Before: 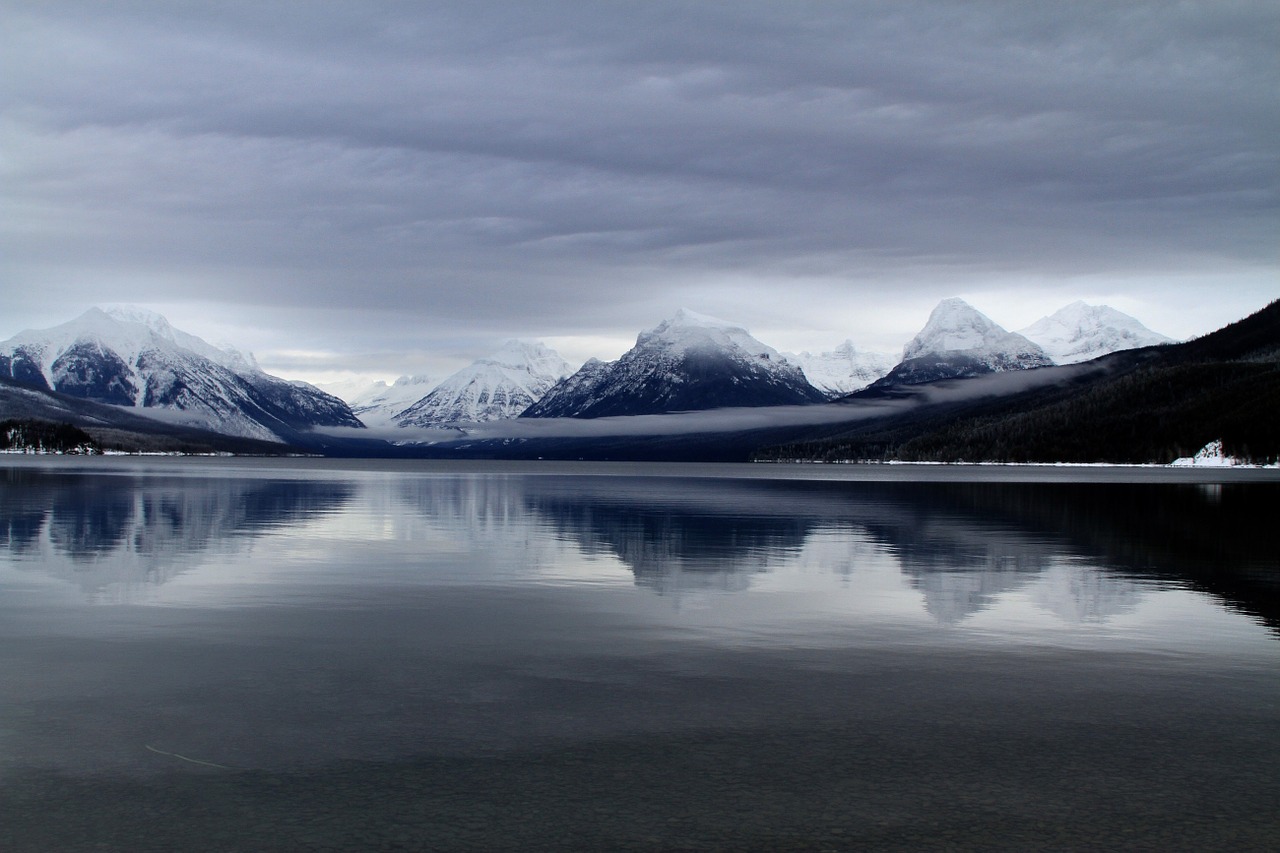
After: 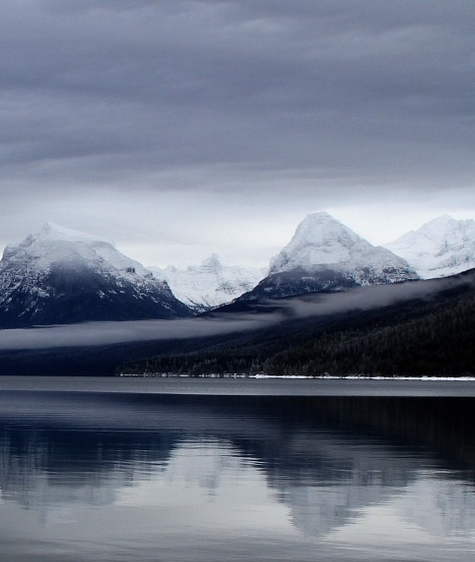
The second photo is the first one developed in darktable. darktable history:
crop and rotate: left 49.59%, top 10.135%, right 13.26%, bottom 23.864%
